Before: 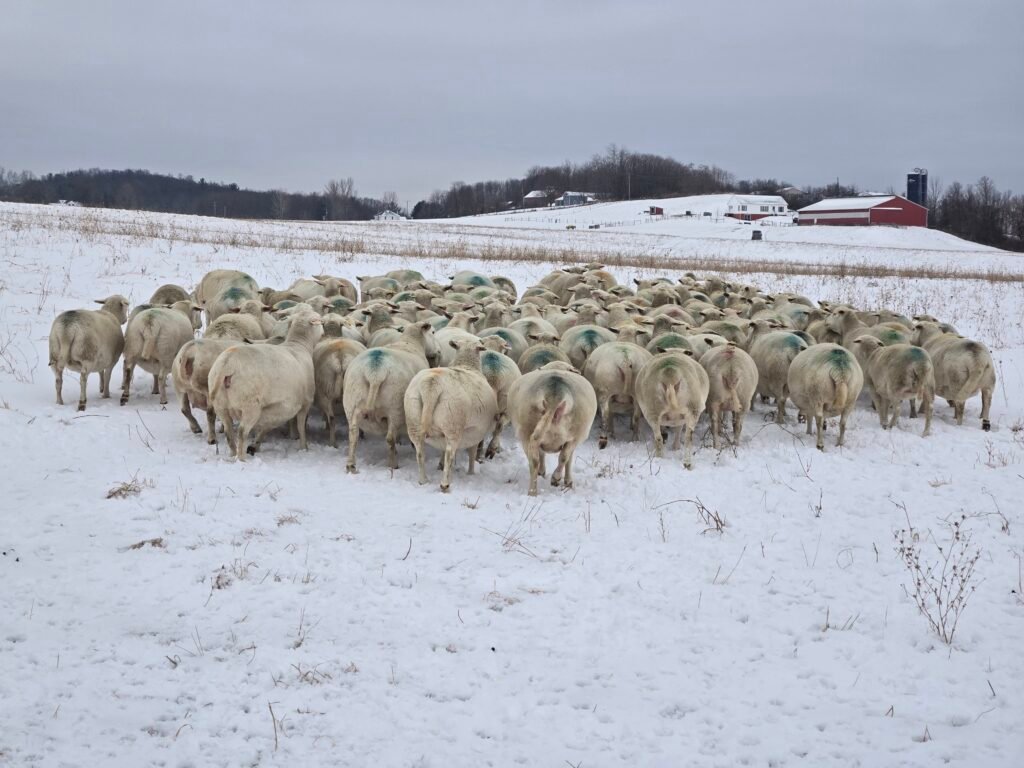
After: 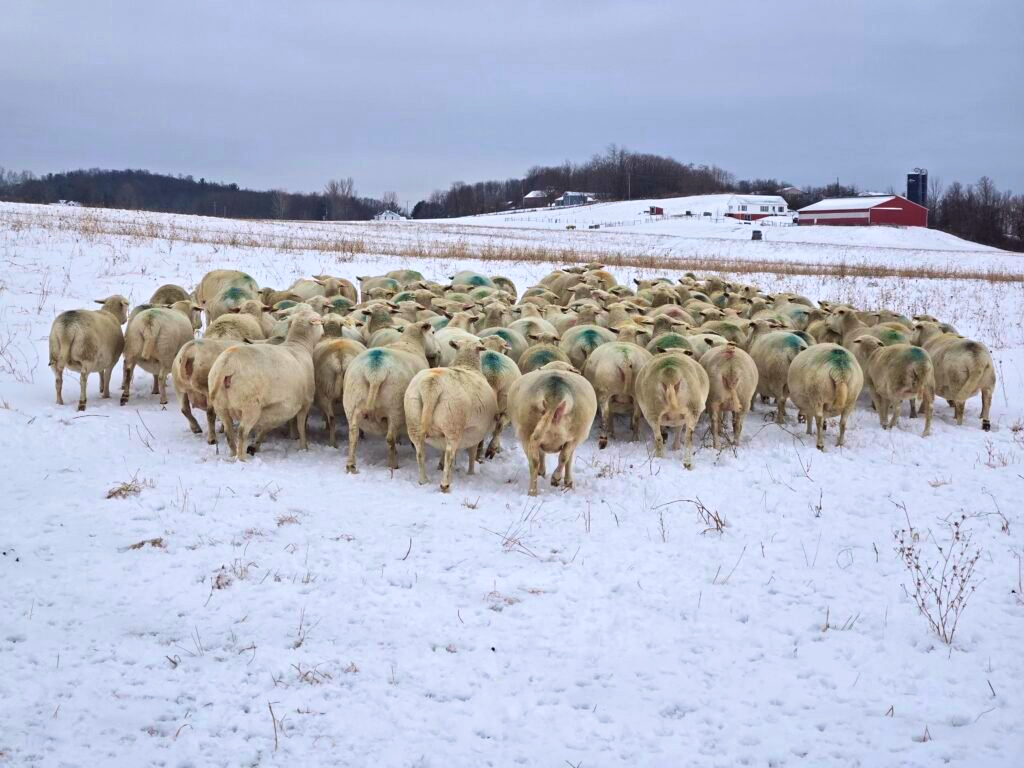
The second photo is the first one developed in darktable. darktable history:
color balance: lift [1, 1.001, 0.999, 1.001], gamma [1, 1.004, 1.007, 0.993], gain [1, 0.991, 0.987, 1.013], contrast 10%, output saturation 120%
velvia: on, module defaults
exposure: exposure -0.01 EV, compensate highlight preservation false
